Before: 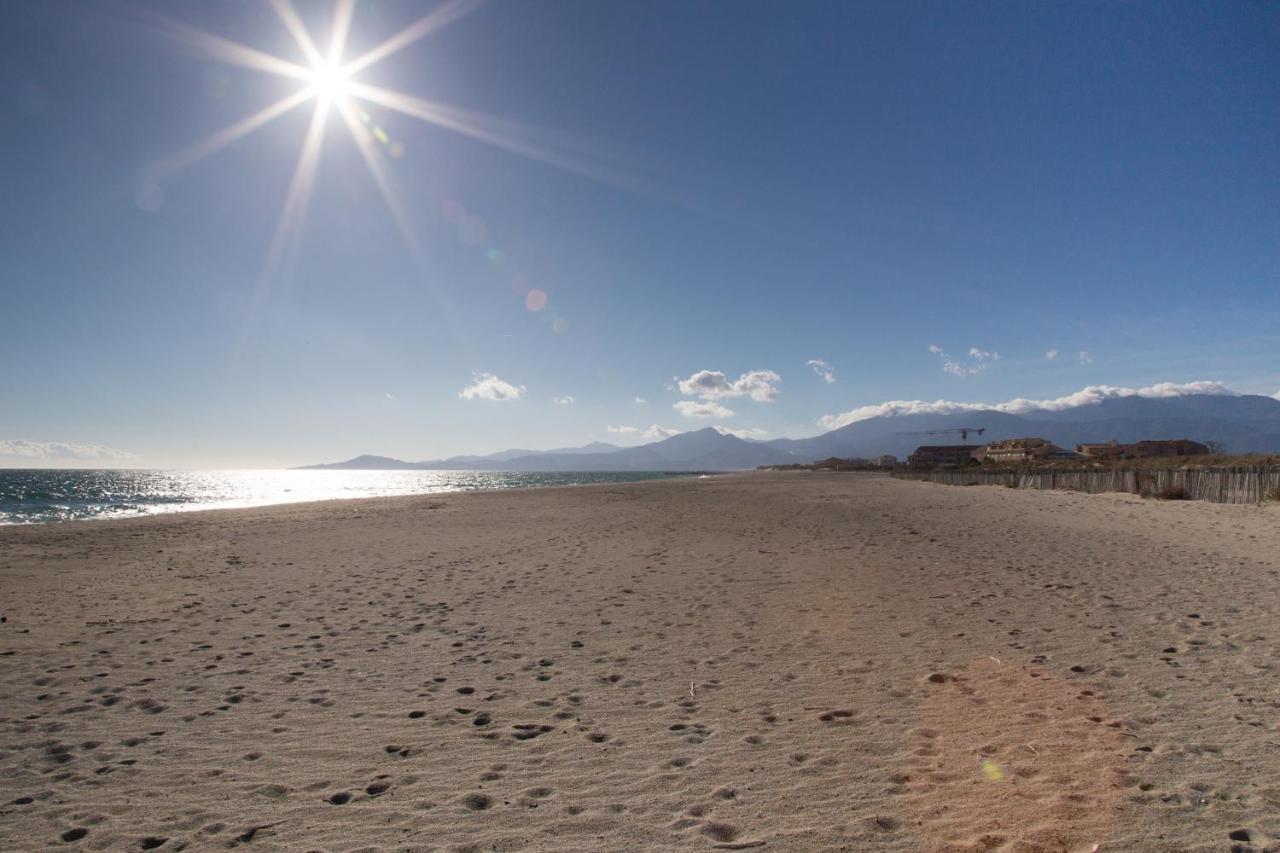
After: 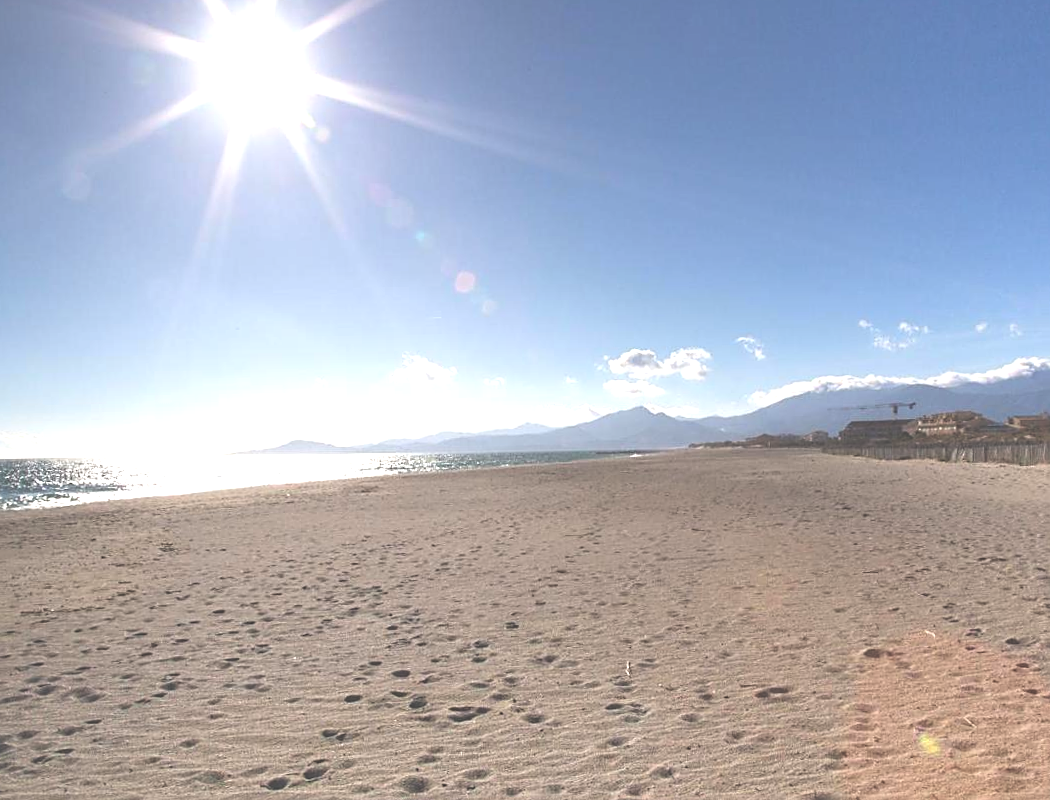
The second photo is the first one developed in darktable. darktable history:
levels: black 0.099%, levels [0, 0.394, 0.787]
exposure: black level correction -0.042, exposure 0.059 EV, compensate highlight preservation false
sharpen: on, module defaults
crop and rotate: angle 0.99°, left 4.242%, top 1.149%, right 11.589%, bottom 2.58%
